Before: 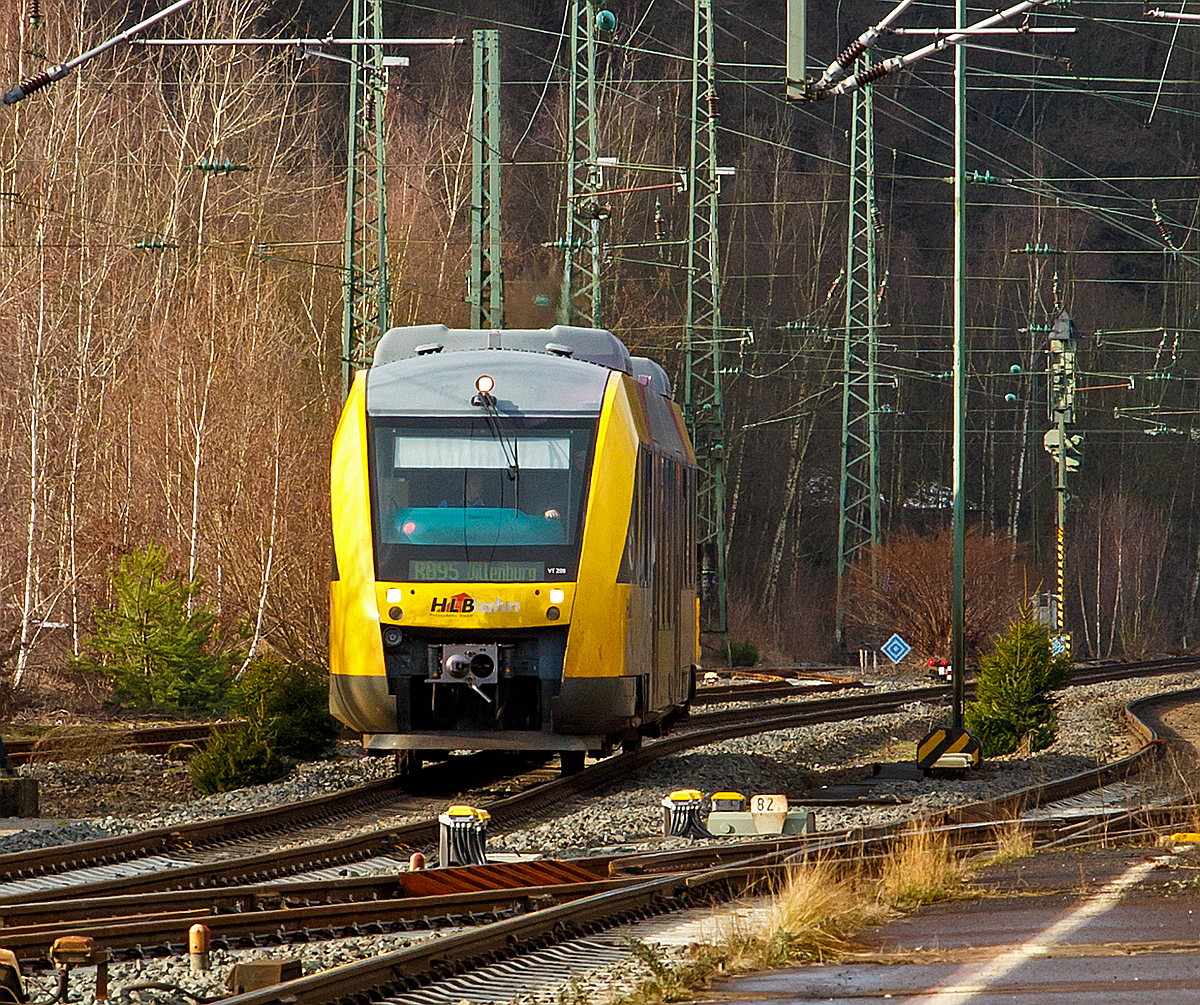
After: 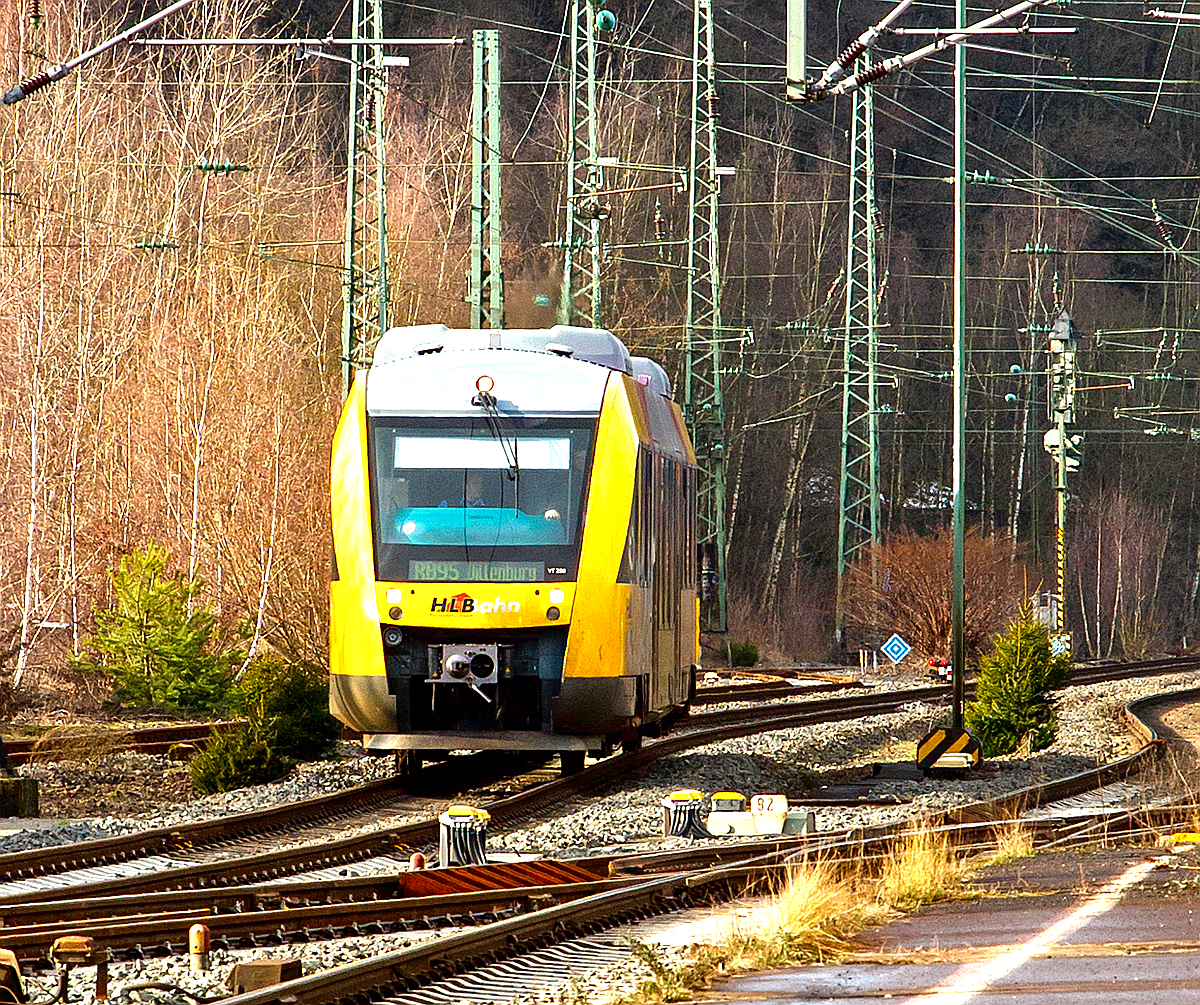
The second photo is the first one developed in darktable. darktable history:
exposure: black level correction 0.001, exposure 1.325 EV, compensate exposure bias true, compensate highlight preservation false
tone curve: curves: ch0 [(0, 0) (0.003, 0.001) (0.011, 0.004) (0.025, 0.011) (0.044, 0.021) (0.069, 0.028) (0.1, 0.036) (0.136, 0.051) (0.177, 0.085) (0.224, 0.127) (0.277, 0.193) (0.335, 0.266) (0.399, 0.338) (0.468, 0.419) (0.543, 0.504) (0.623, 0.593) (0.709, 0.689) (0.801, 0.784) (0.898, 0.888) (1, 1)], color space Lab, independent channels, preserve colors none
